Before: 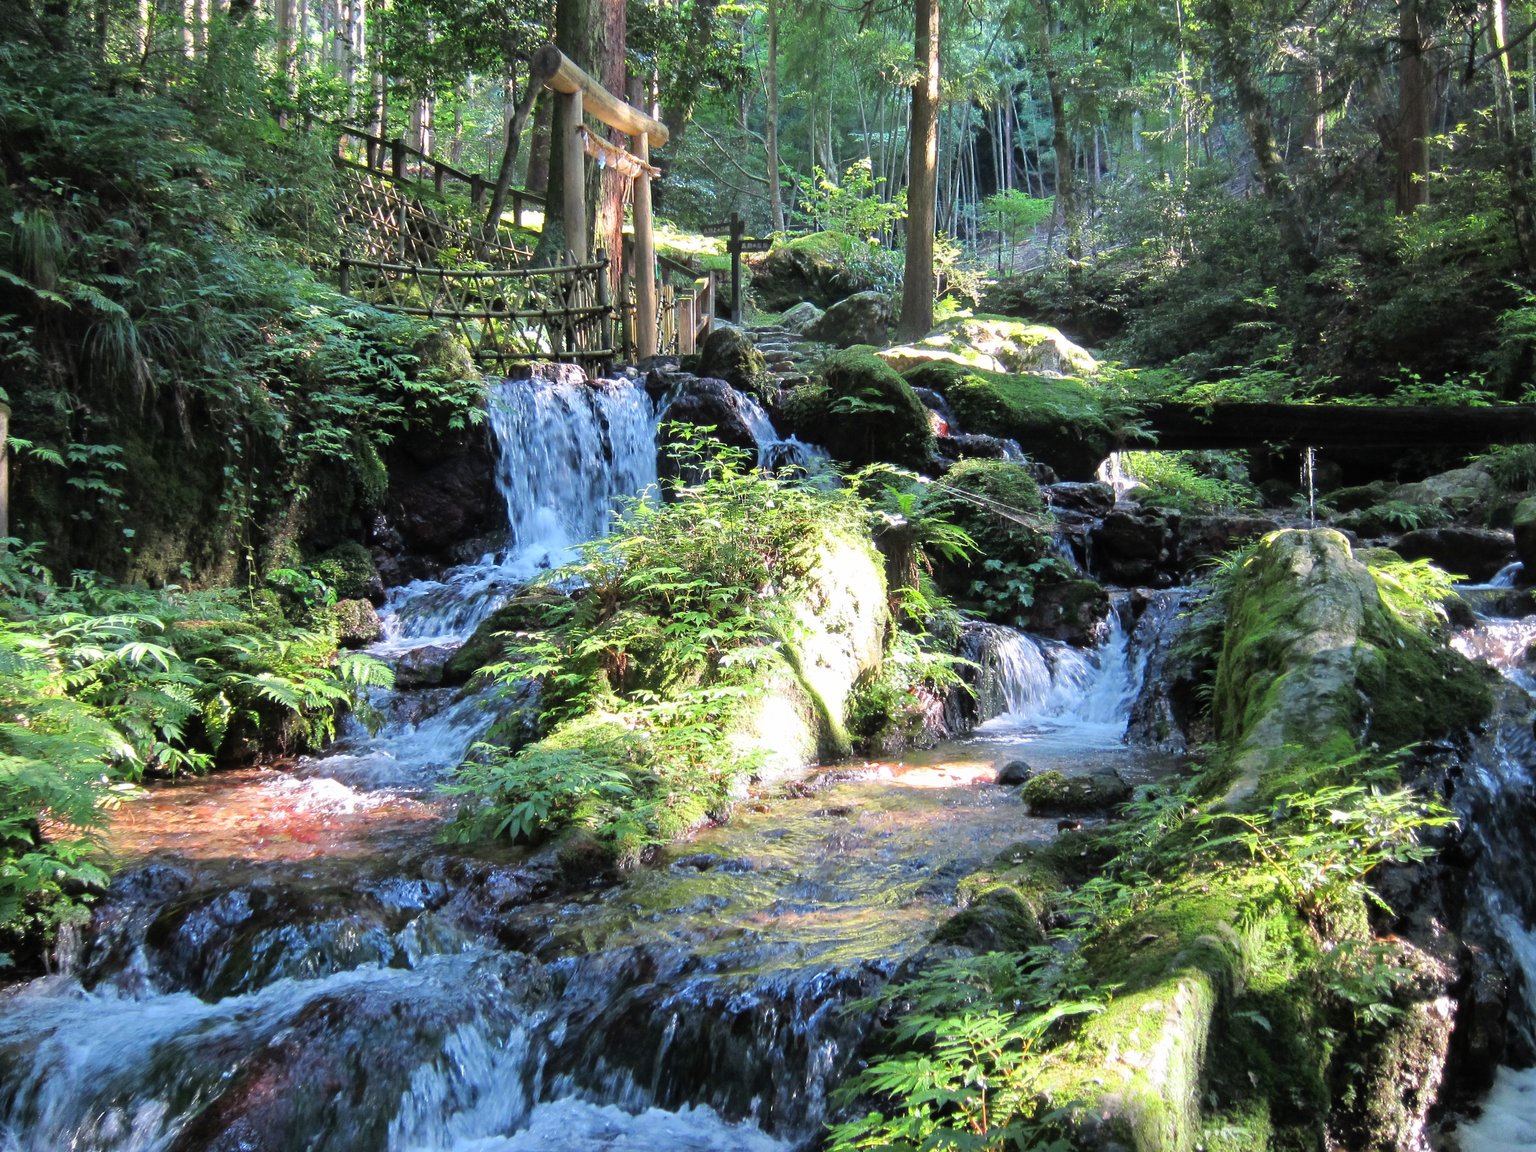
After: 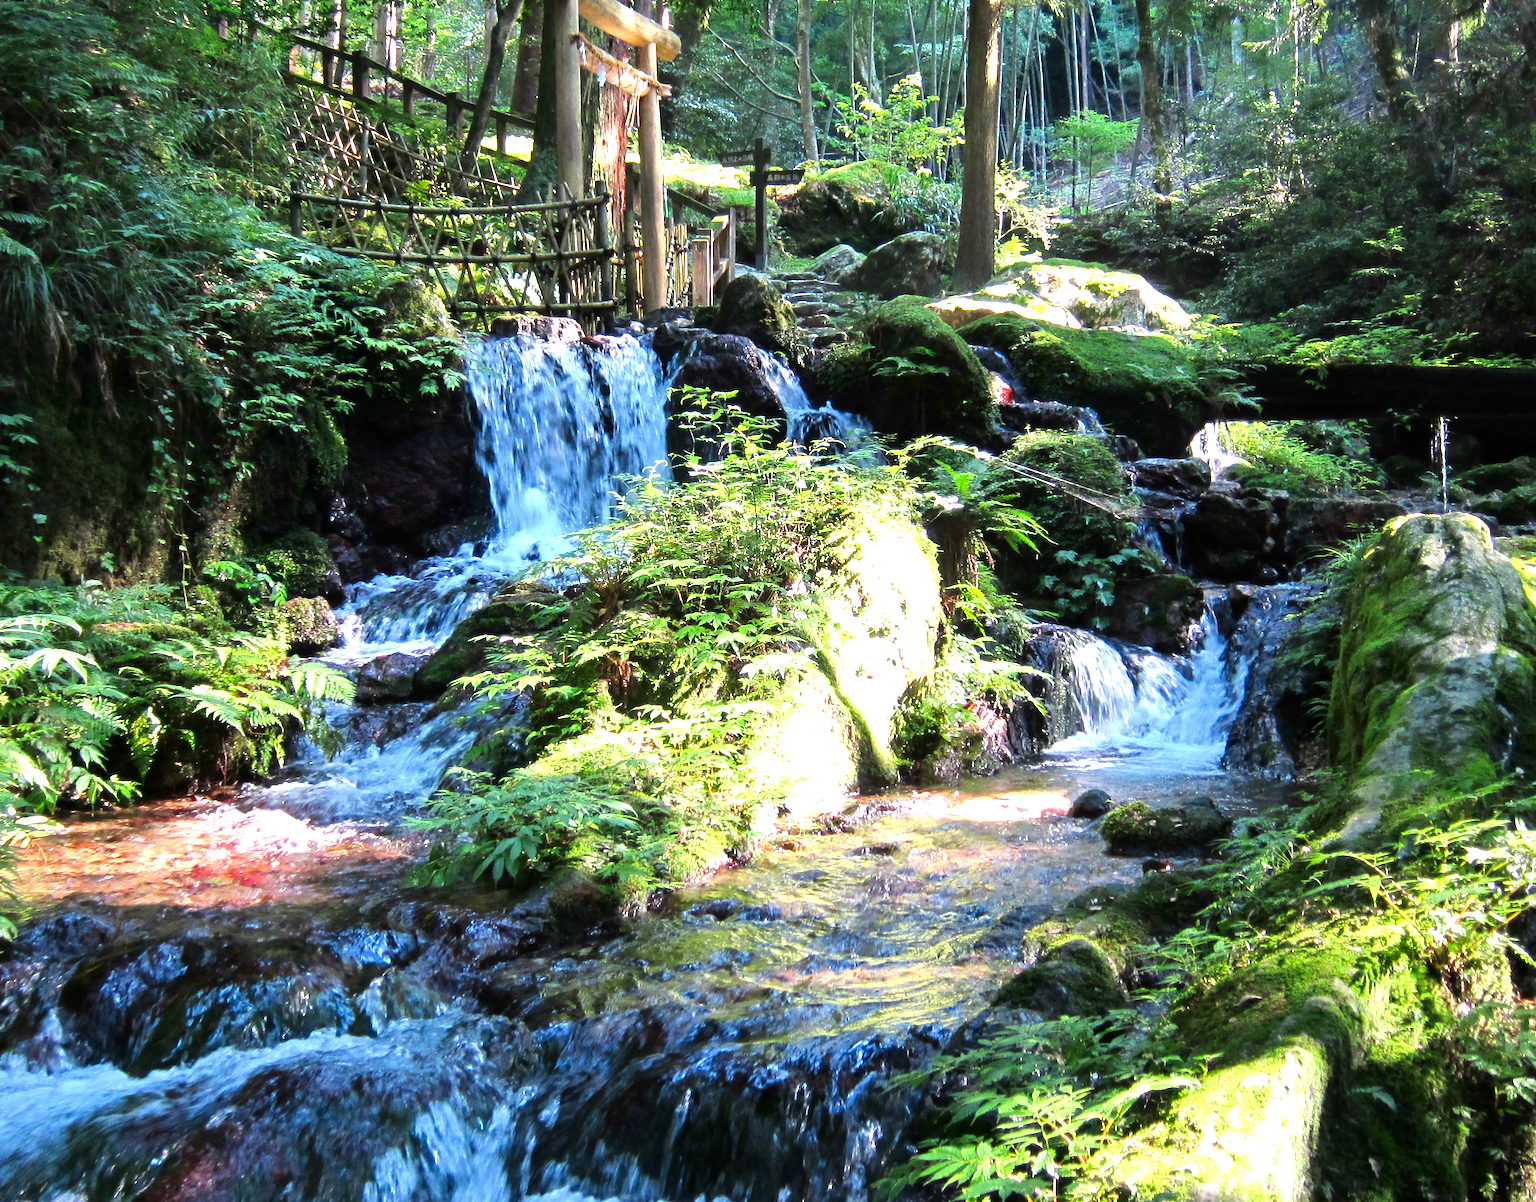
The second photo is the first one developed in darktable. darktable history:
contrast brightness saturation: contrast 0.069, brightness -0.152, saturation 0.115
color correction: highlights b* 0.037
crop: left 6.243%, top 8.383%, right 9.531%, bottom 3.745%
exposure: black level correction 0, exposure 0.692 EV, compensate highlight preservation false
